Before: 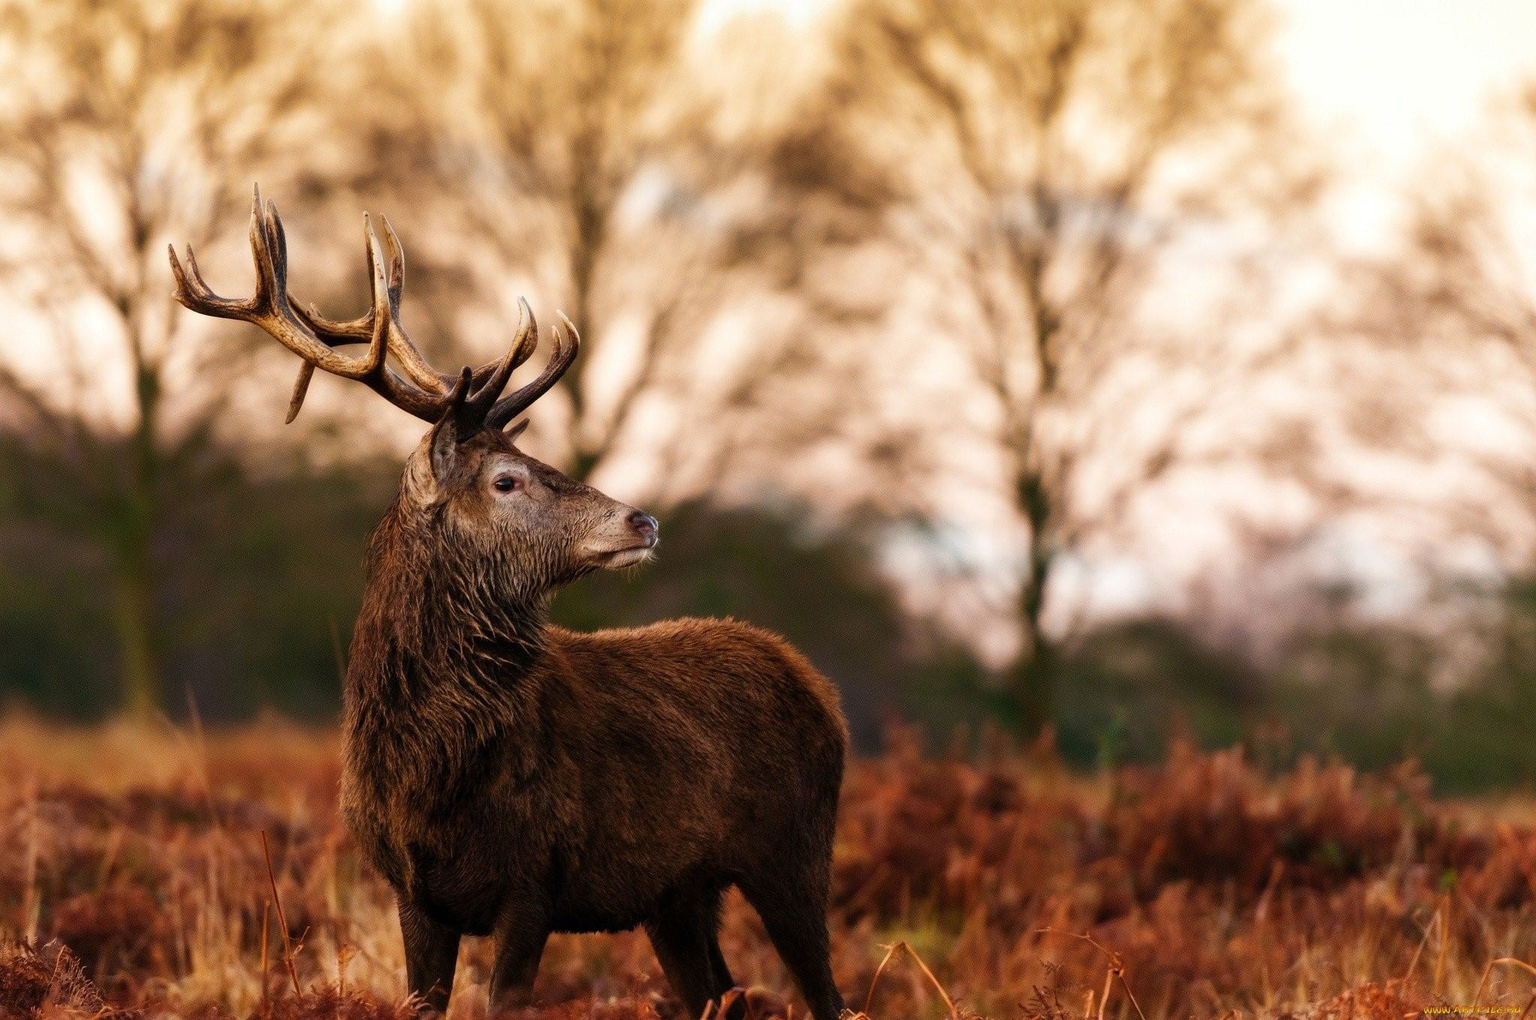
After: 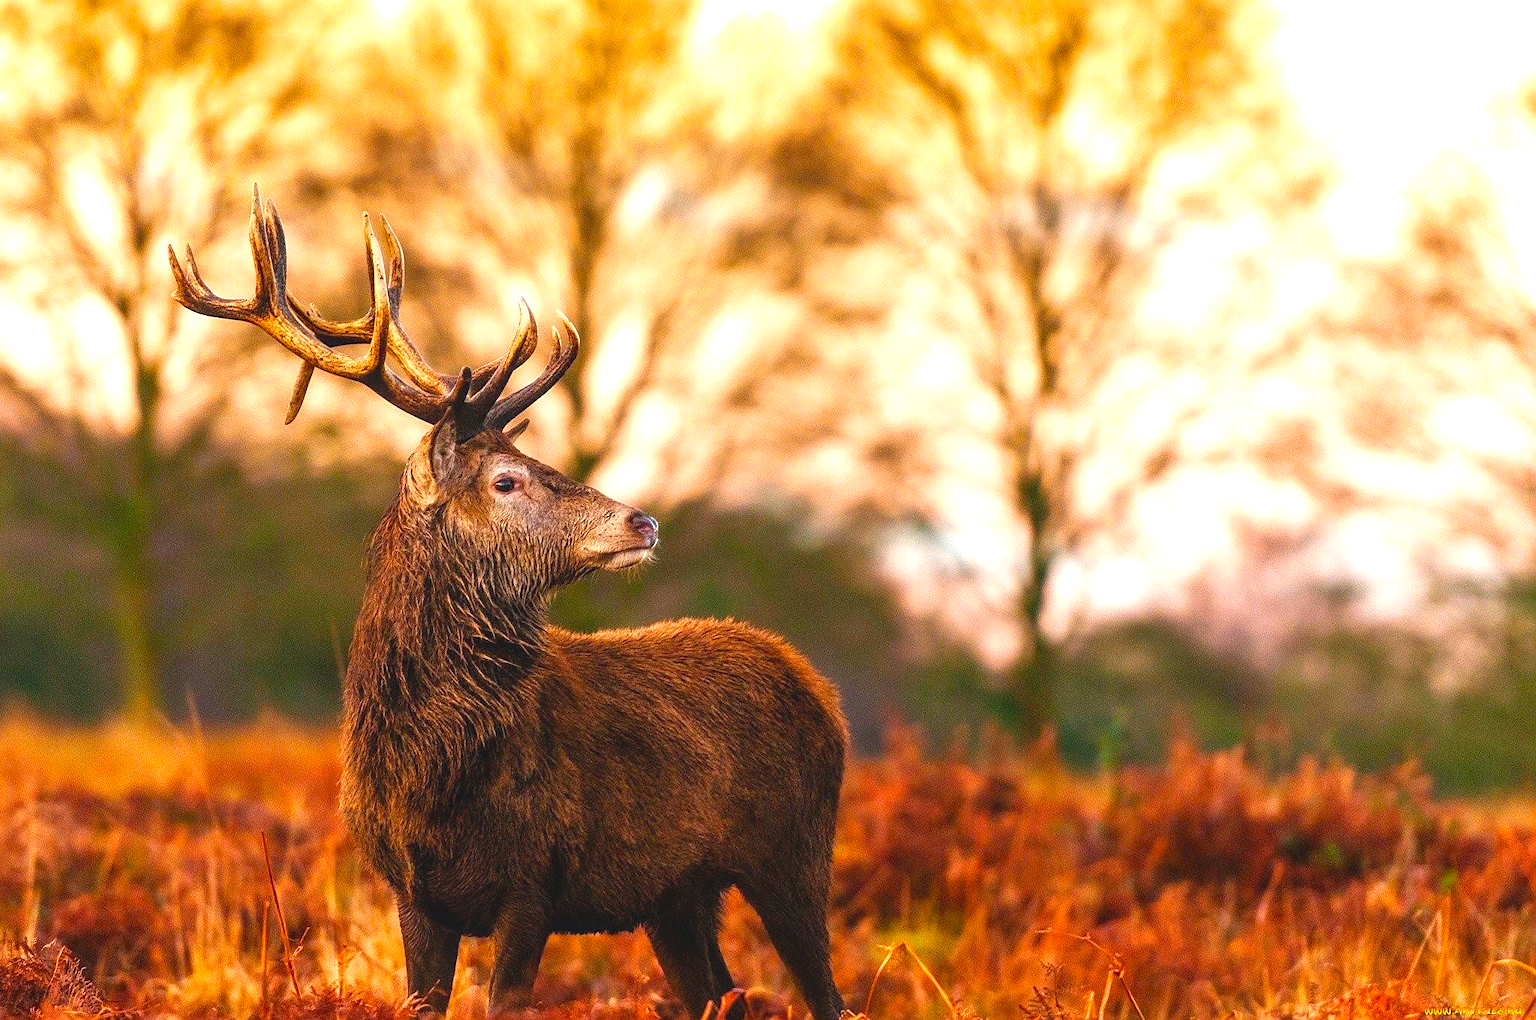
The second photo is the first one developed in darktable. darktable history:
contrast brightness saturation: contrast -0.196, saturation 0.188
color balance rgb: linear chroma grading › global chroma 13.419%, perceptual saturation grading › global saturation 0.062%, global vibrance 20%
sharpen: on, module defaults
crop and rotate: left 0.067%, bottom 0.009%
exposure: exposure 1 EV, compensate highlight preservation false
local contrast: on, module defaults
